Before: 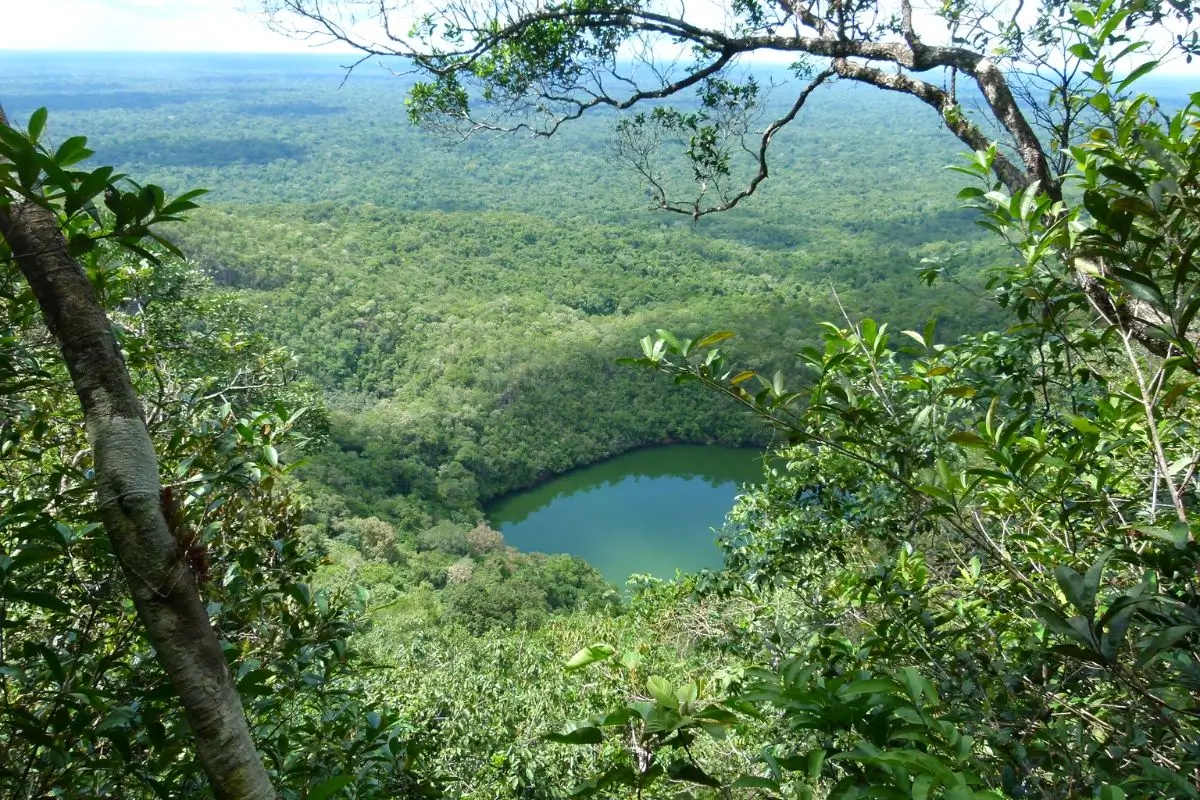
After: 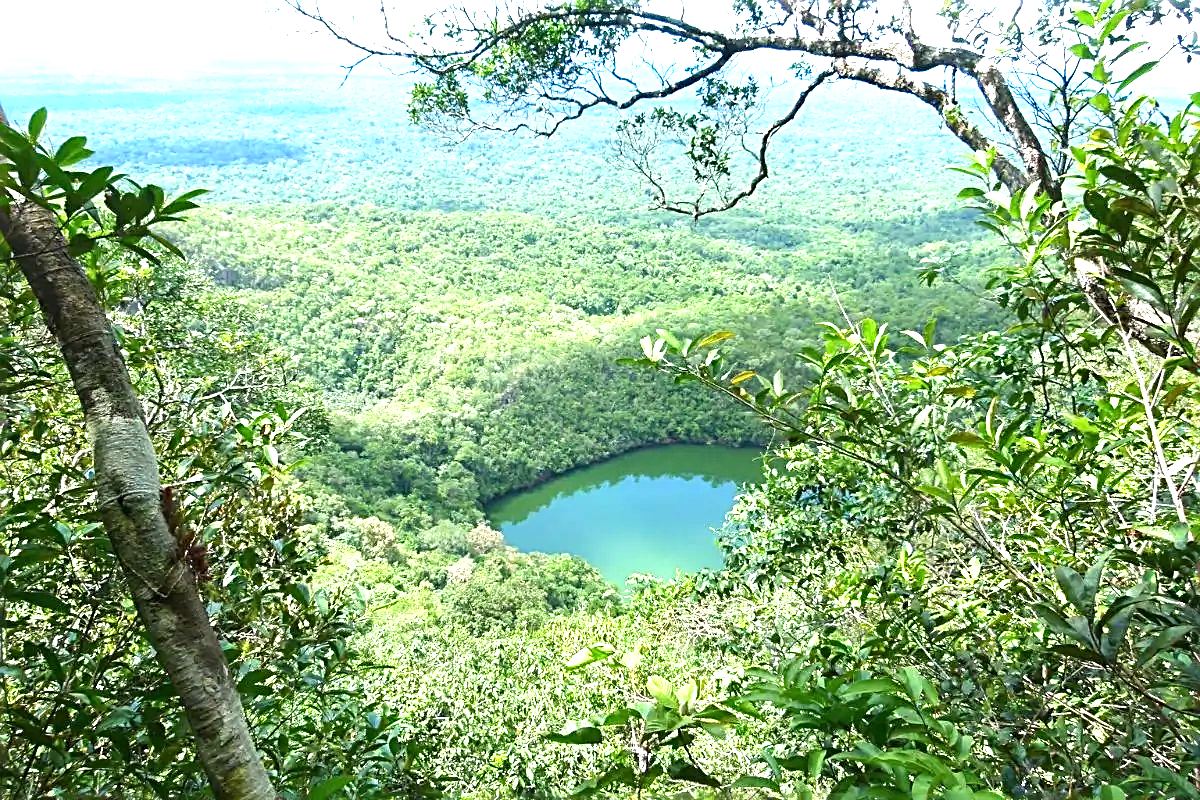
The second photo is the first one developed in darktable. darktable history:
exposure: black level correction 0, exposure 1.45 EV, compensate exposure bias true, compensate highlight preservation false
sharpen: radius 2.676, amount 0.669
